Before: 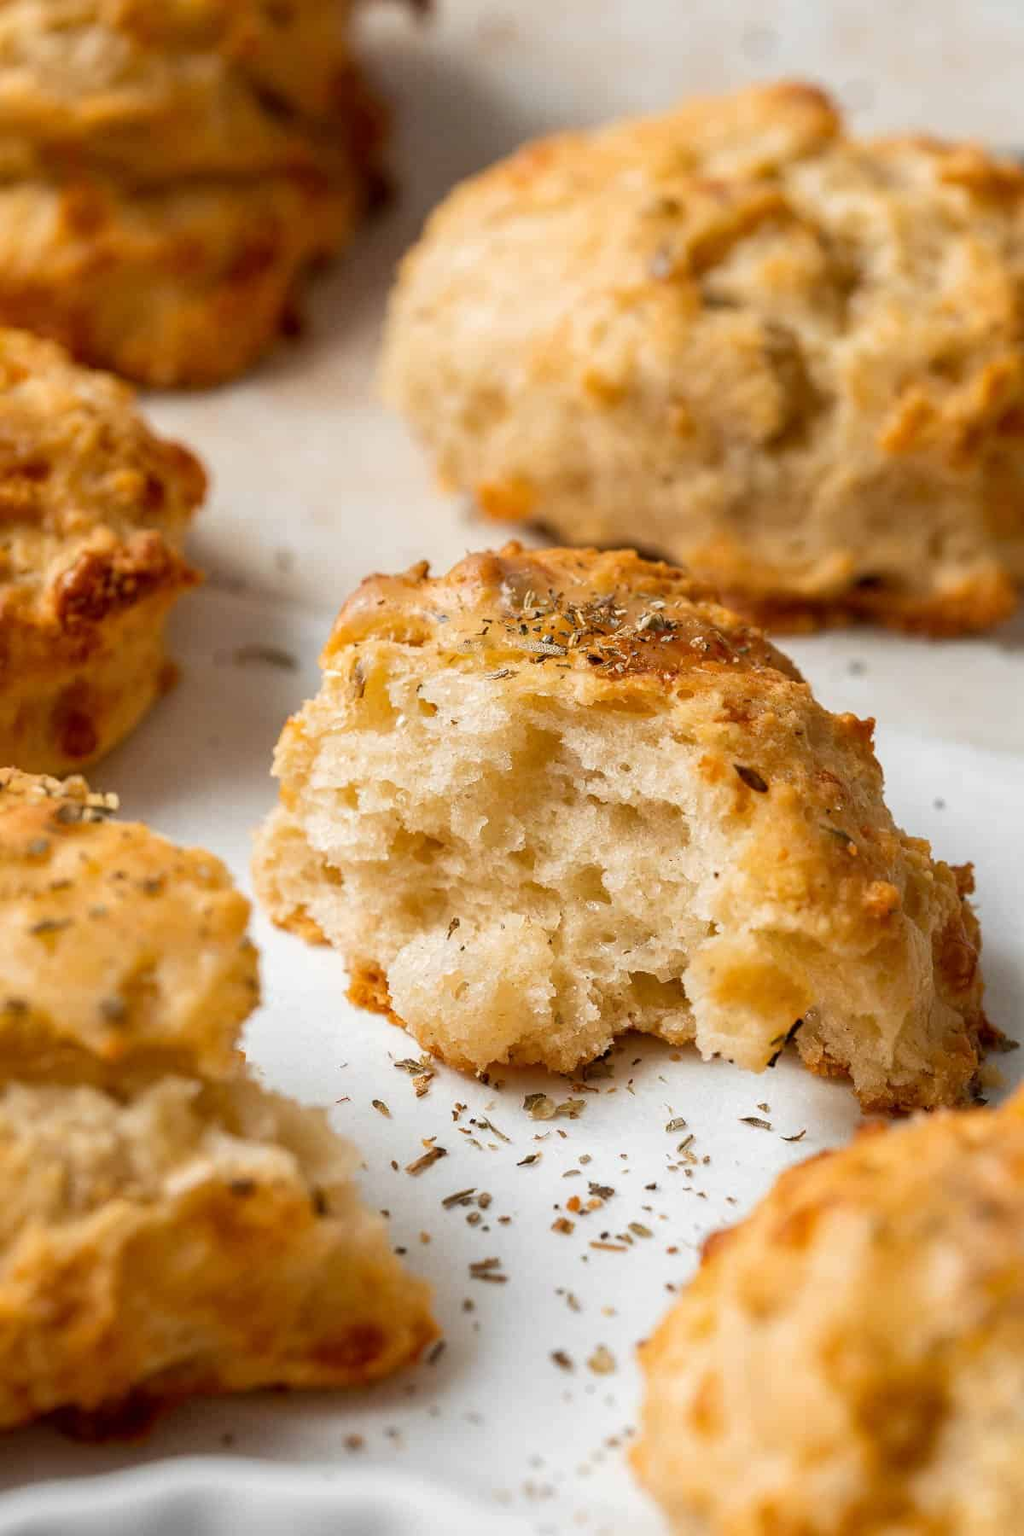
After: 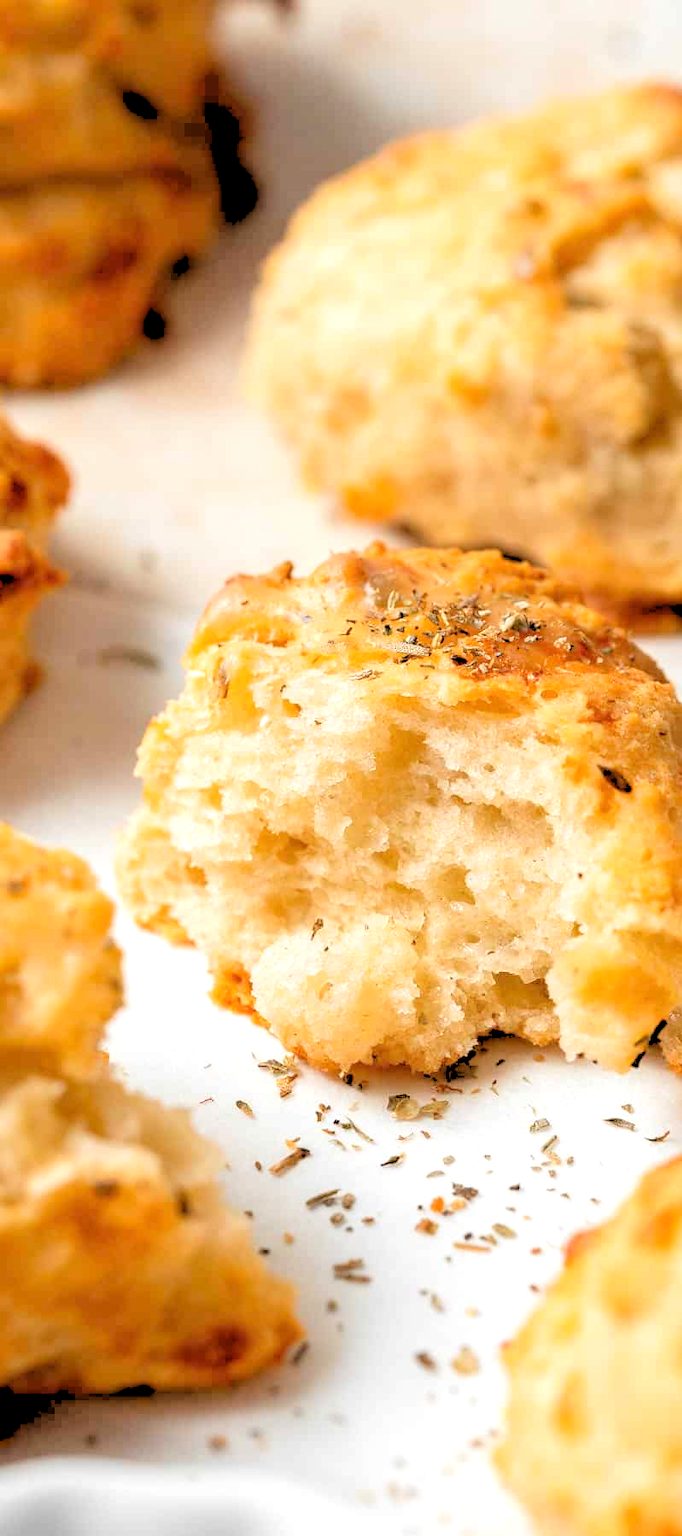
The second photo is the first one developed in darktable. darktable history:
crop and rotate: left 13.409%, right 19.924%
rgb levels: levels [[0.027, 0.429, 0.996], [0, 0.5, 1], [0, 0.5, 1]]
exposure: exposure 0.4 EV, compensate highlight preservation false
